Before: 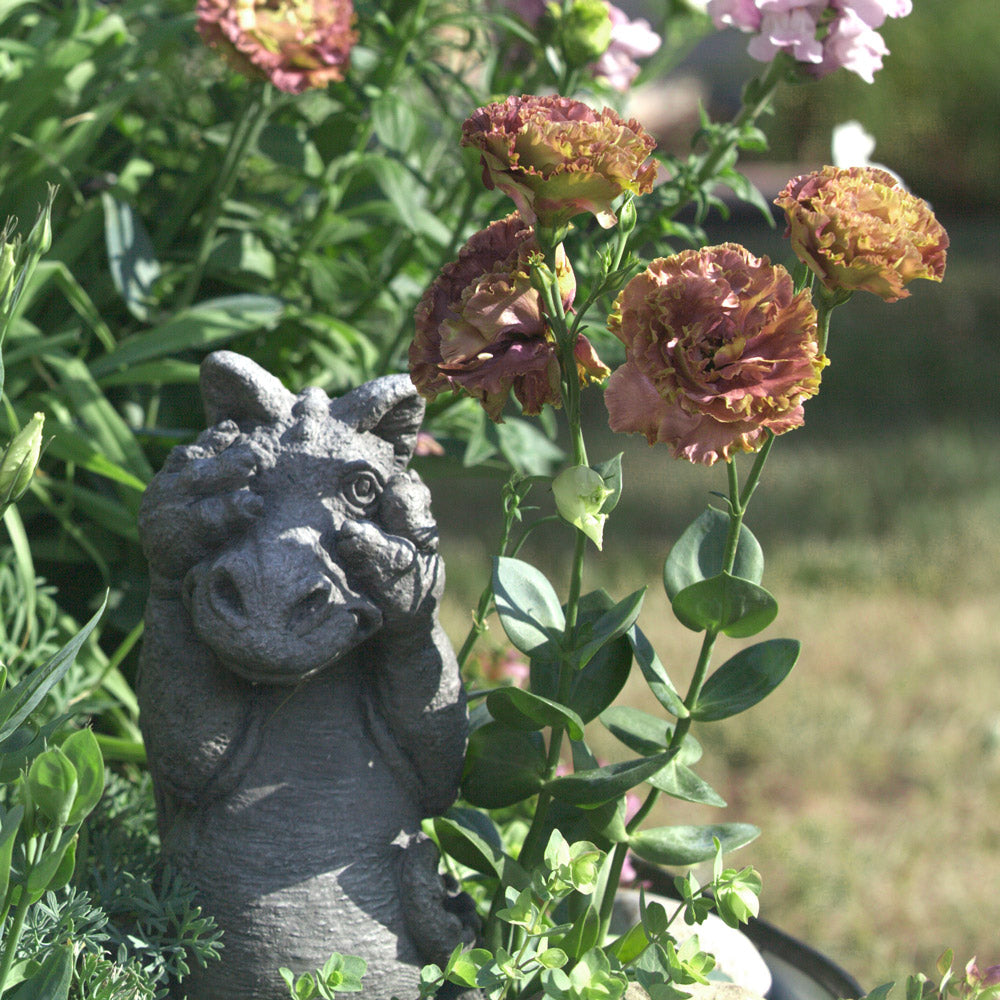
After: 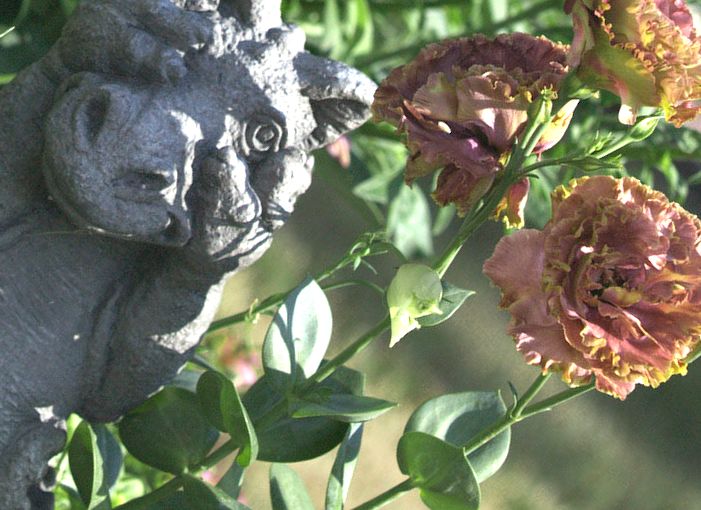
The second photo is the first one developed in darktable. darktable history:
crop and rotate: angle -44.64°, top 16.194%, right 0.774%, bottom 11.672%
exposure: black level correction 0.001, exposure 0.498 EV, compensate exposure bias true, compensate highlight preservation false
